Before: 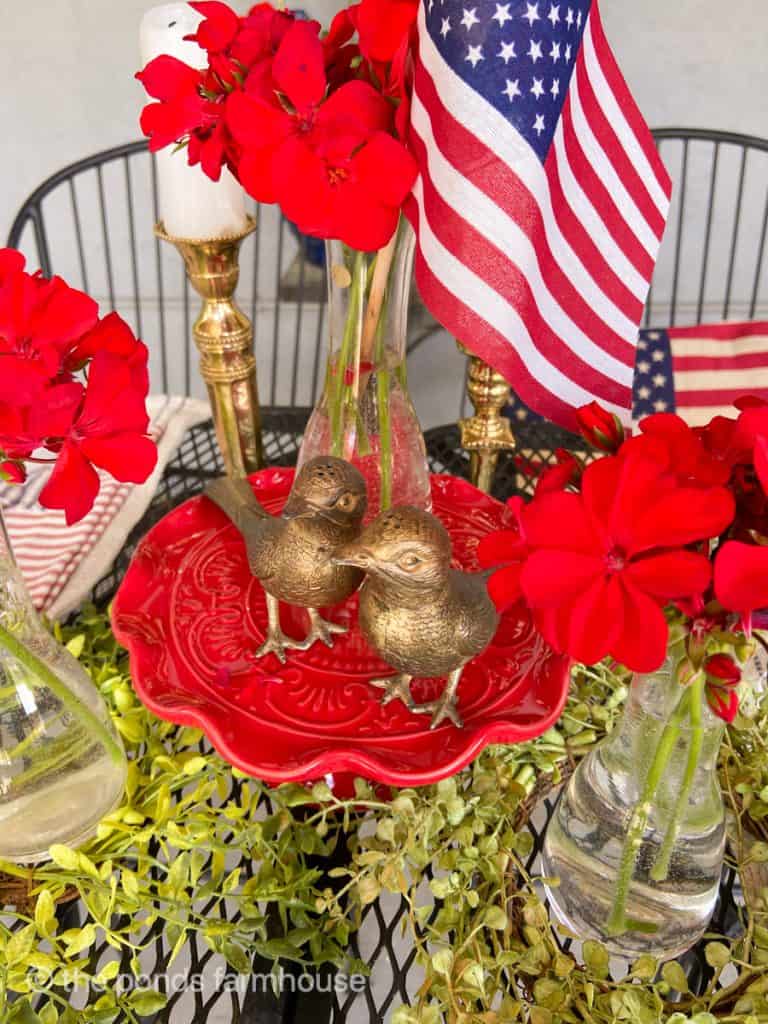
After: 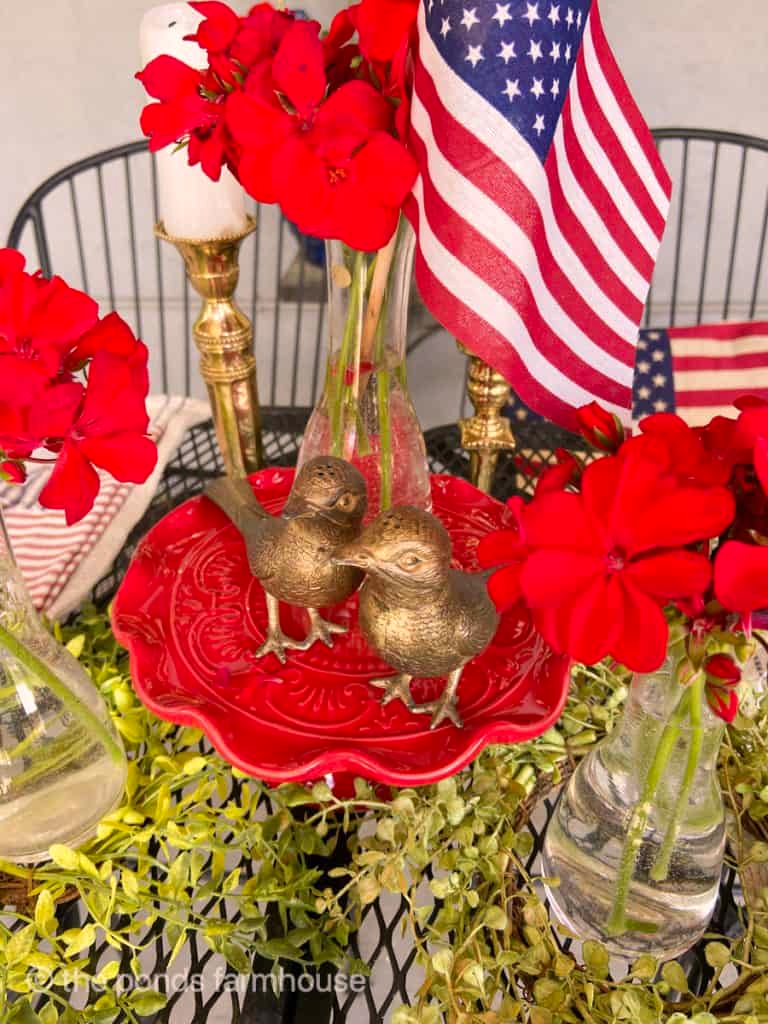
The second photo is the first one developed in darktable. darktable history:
color correction: highlights a* 5.86, highlights b* 4.68
